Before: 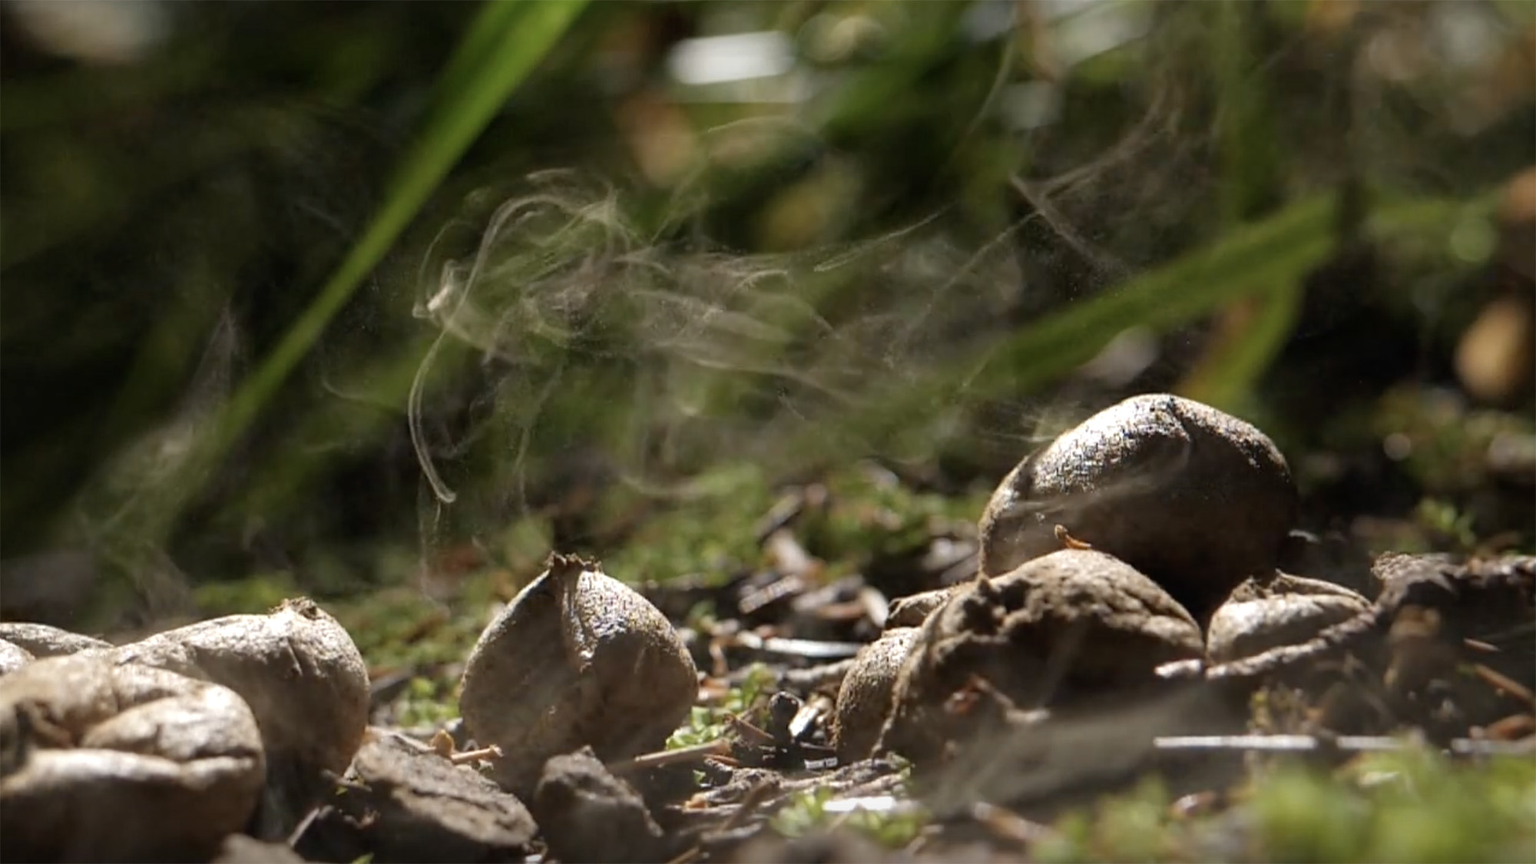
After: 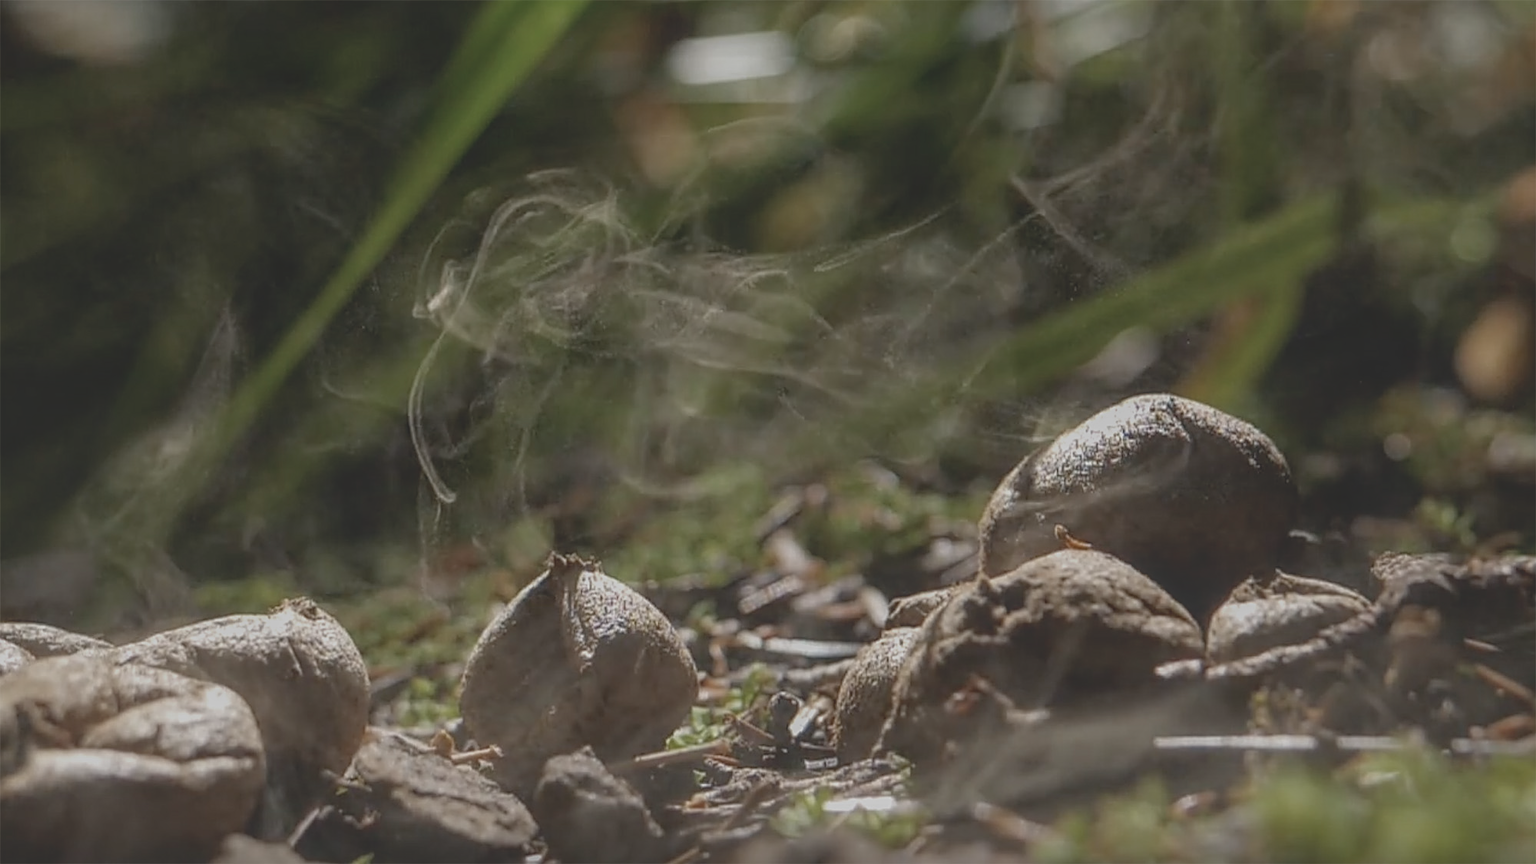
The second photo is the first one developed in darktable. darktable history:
color zones: curves: ch0 [(0.27, 0.396) (0.563, 0.504) (0.75, 0.5) (0.787, 0.307)]
local contrast: highlights 73%, shadows 15%, midtone range 0.197
sharpen: on, module defaults
contrast brightness saturation: contrast -0.26, saturation -0.43
